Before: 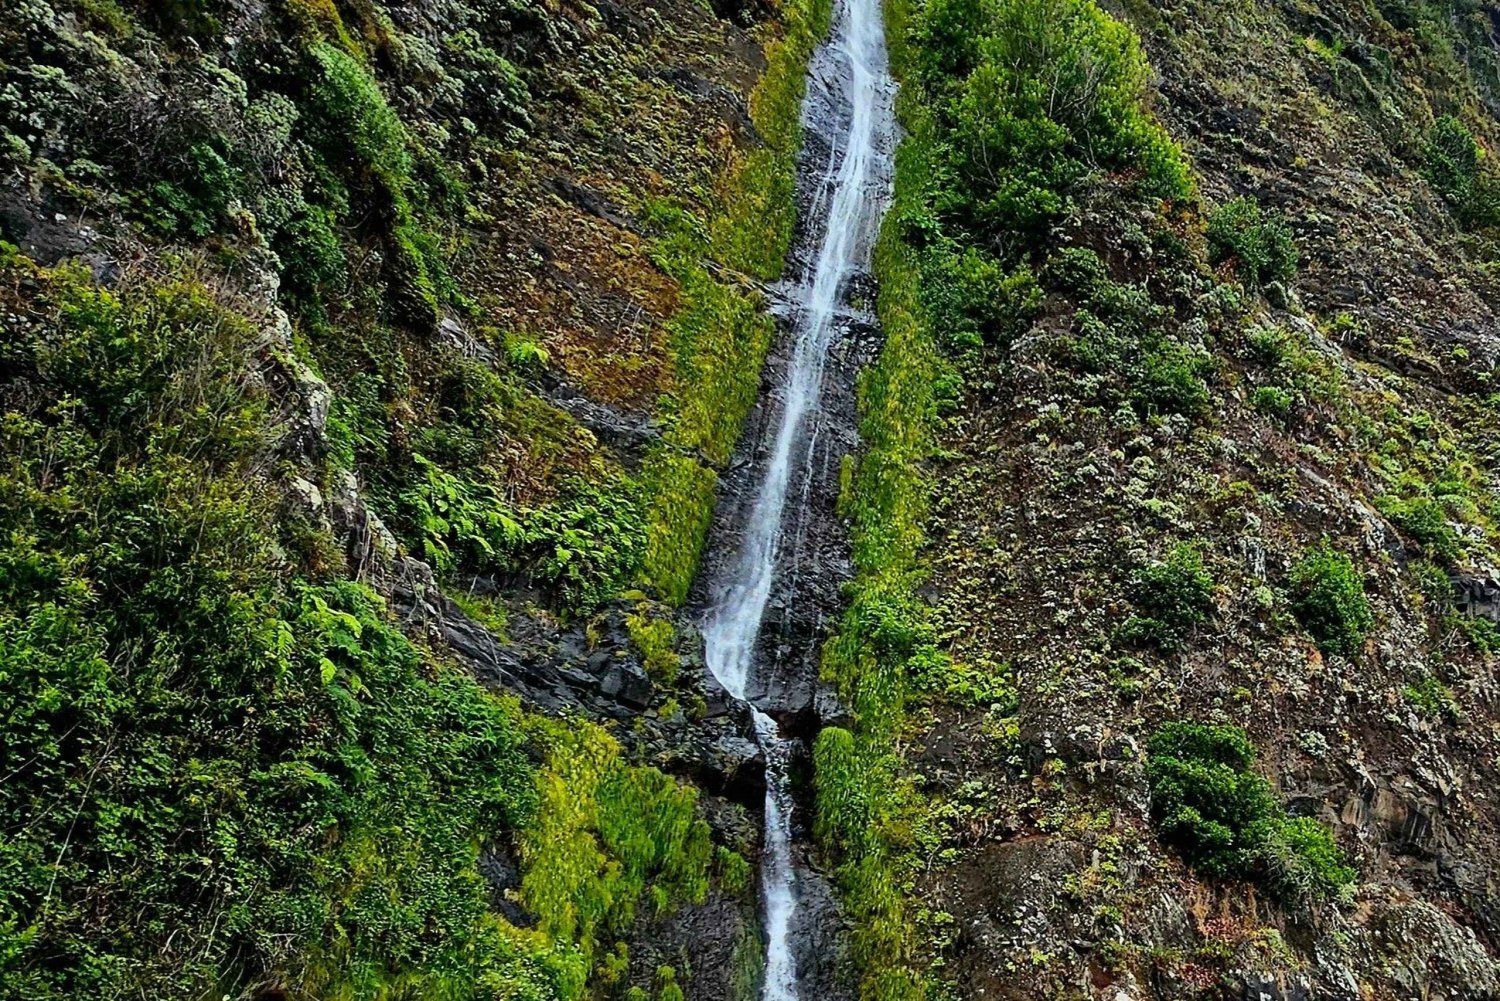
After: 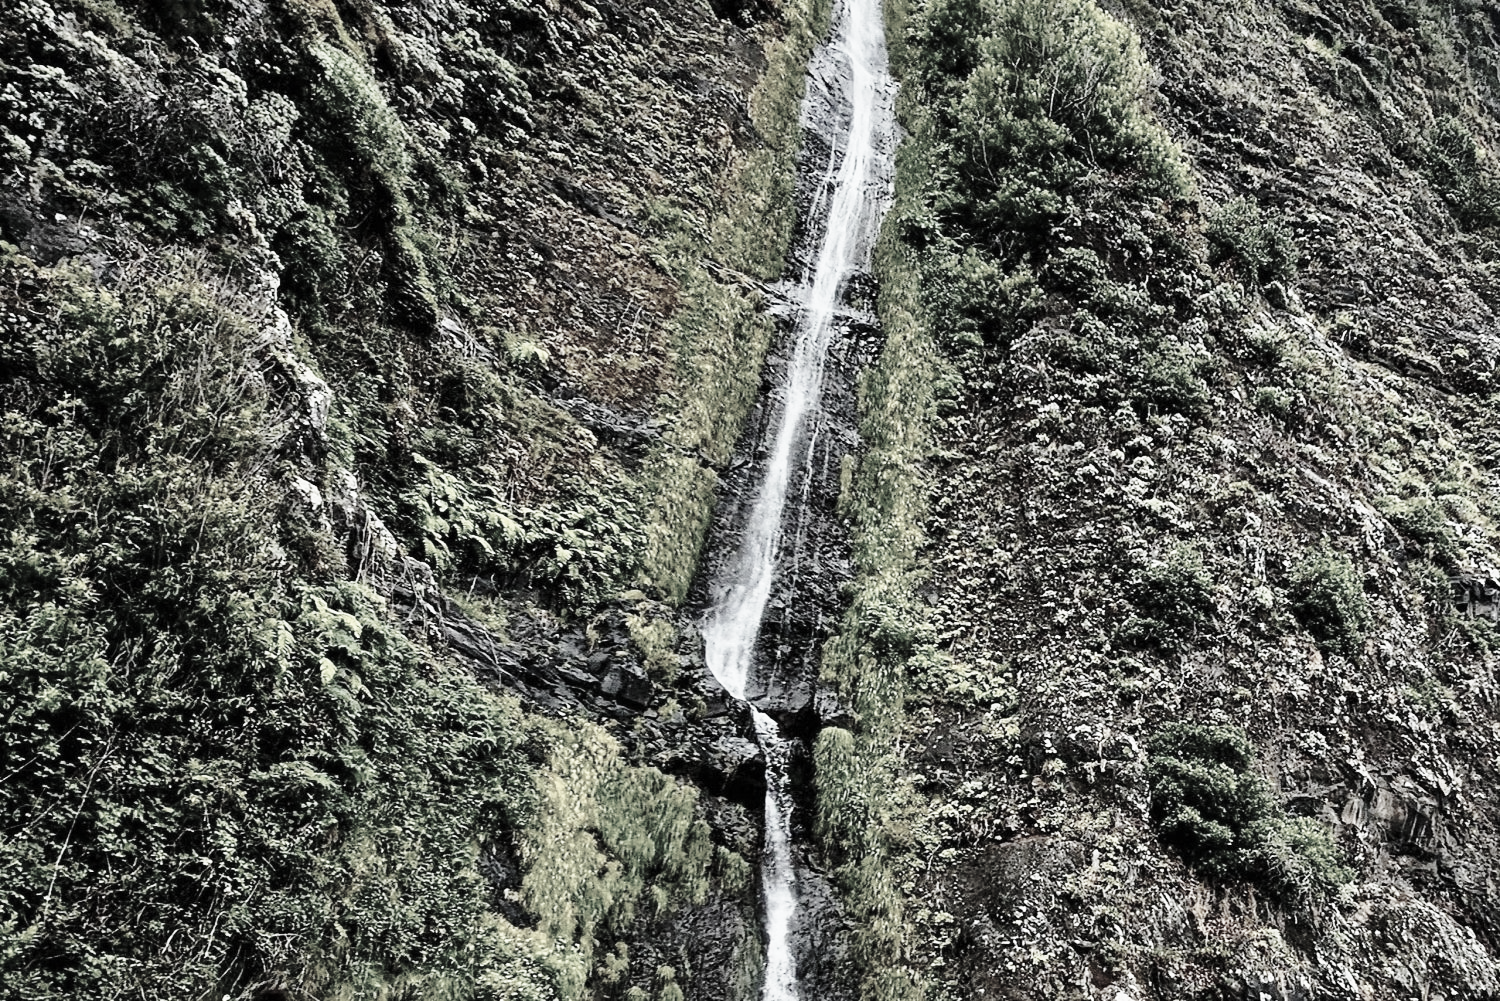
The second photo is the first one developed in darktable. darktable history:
base curve: curves: ch0 [(0, 0) (0.032, 0.037) (0.105, 0.228) (0.435, 0.76) (0.856, 0.983) (1, 1)], preserve colors none
color correction: highlights b* 0.051, saturation 0.174
